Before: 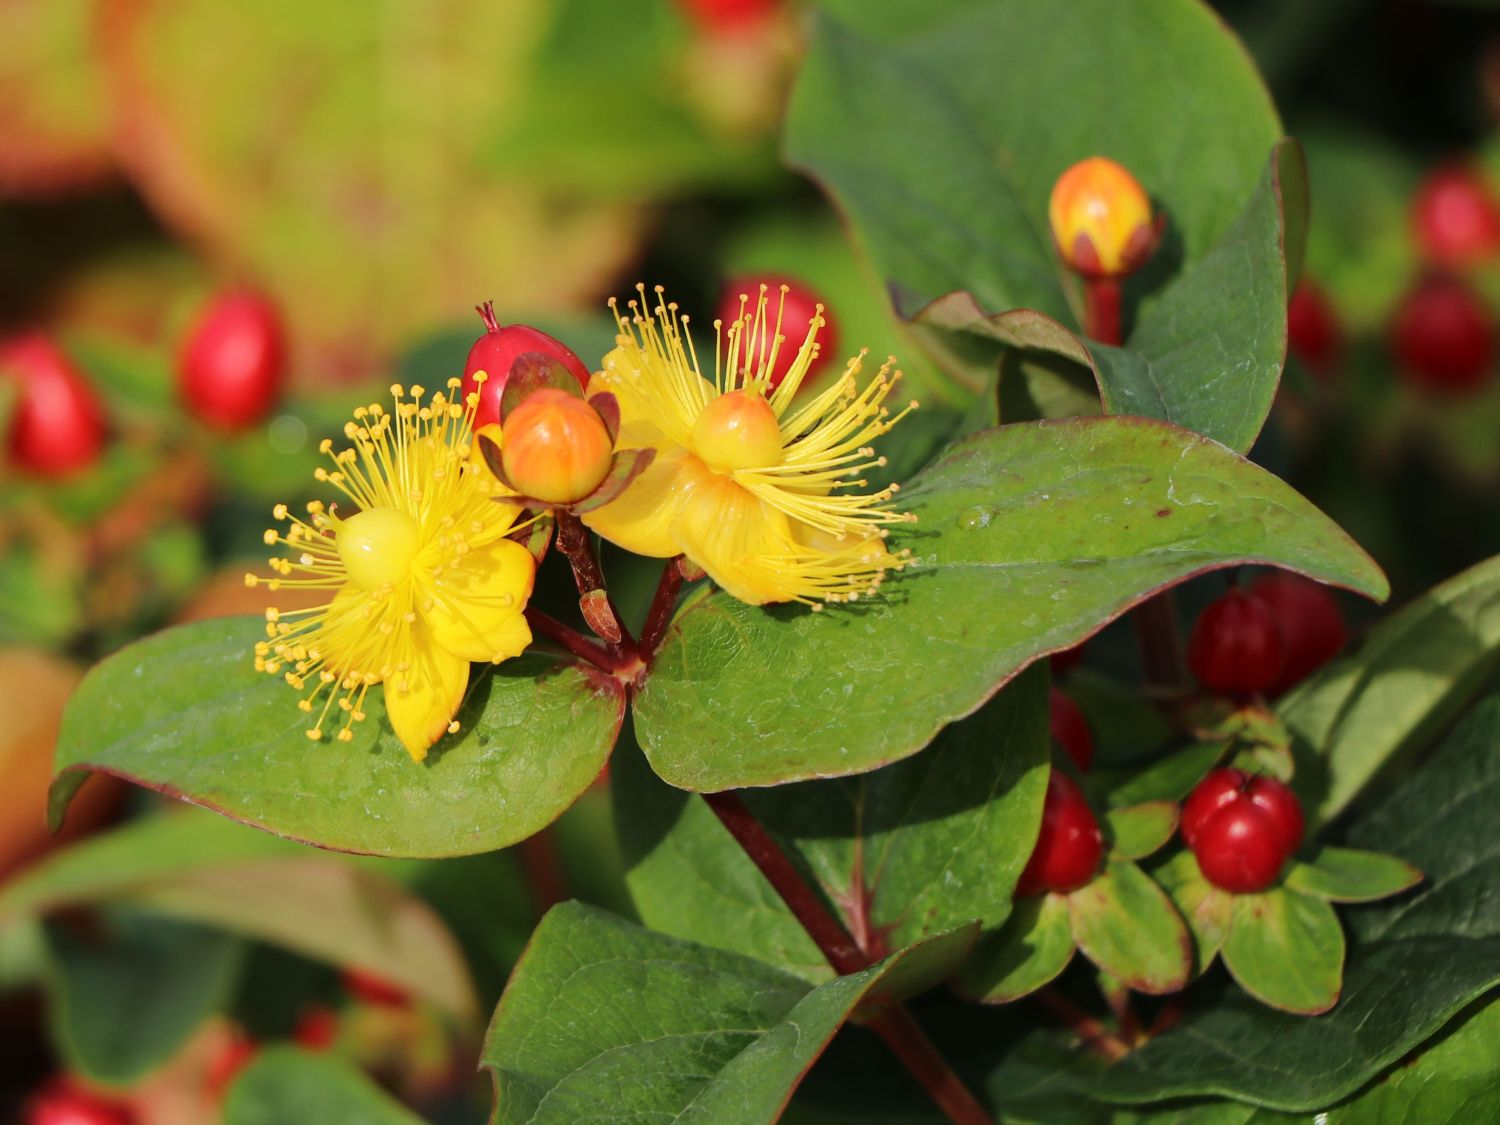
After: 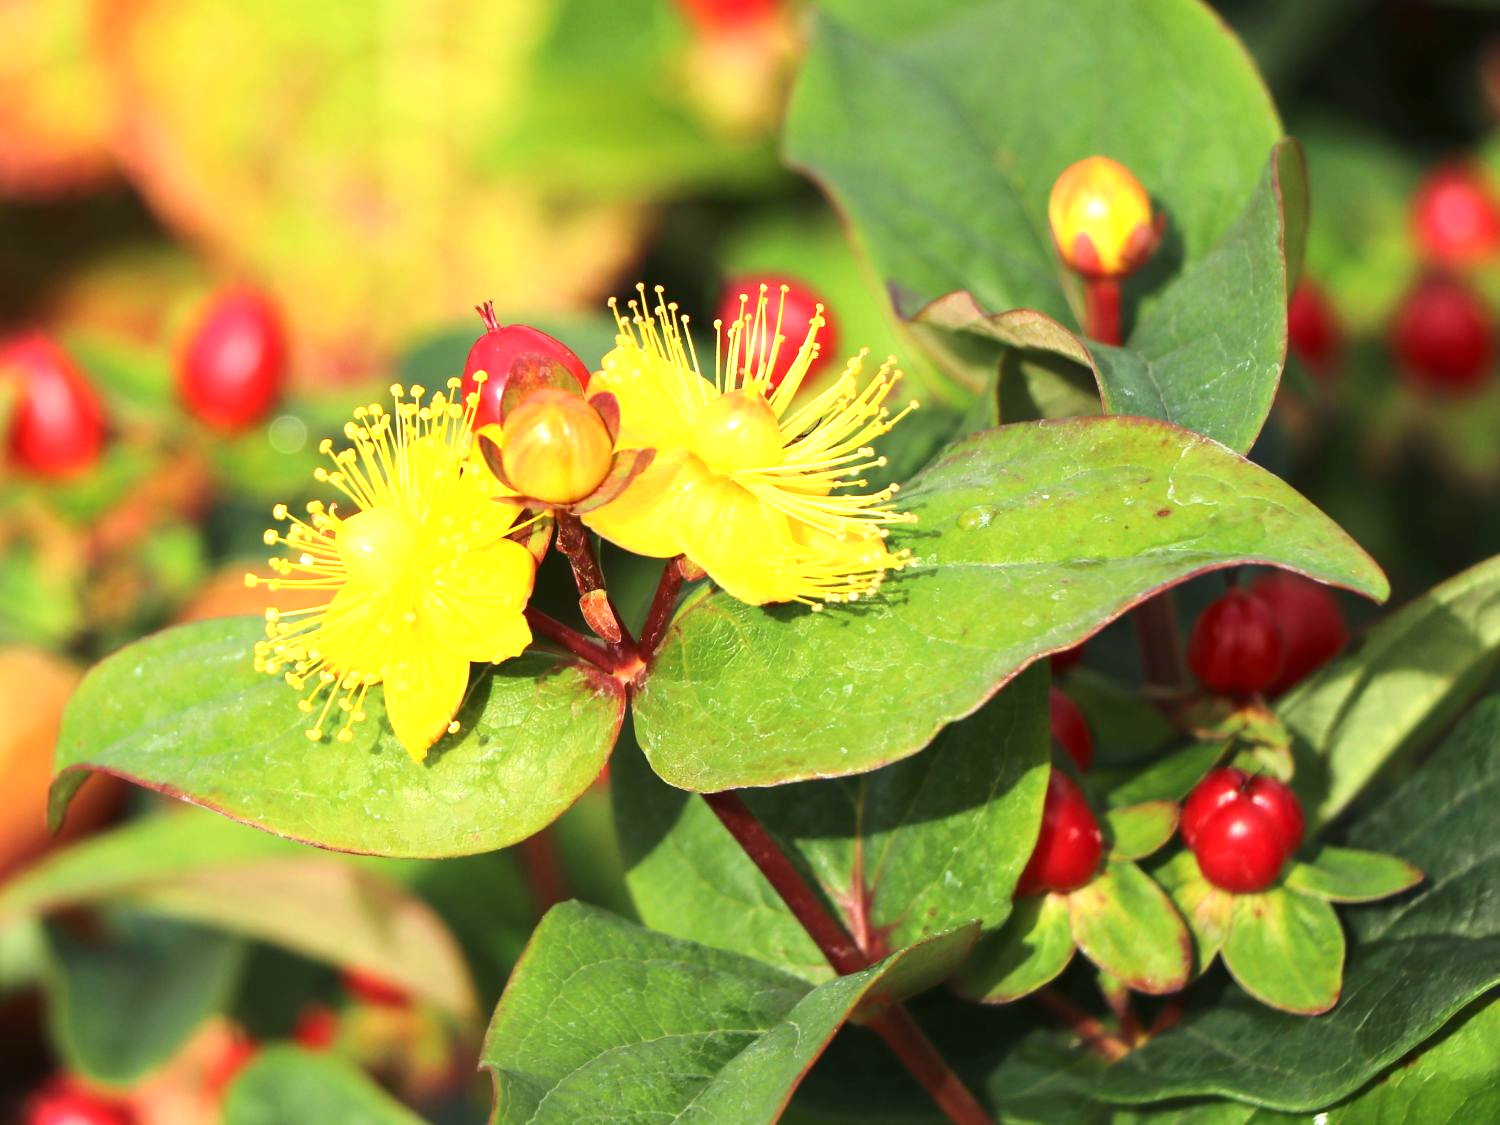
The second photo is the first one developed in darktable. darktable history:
exposure: exposure 1.149 EV, compensate highlight preservation false
